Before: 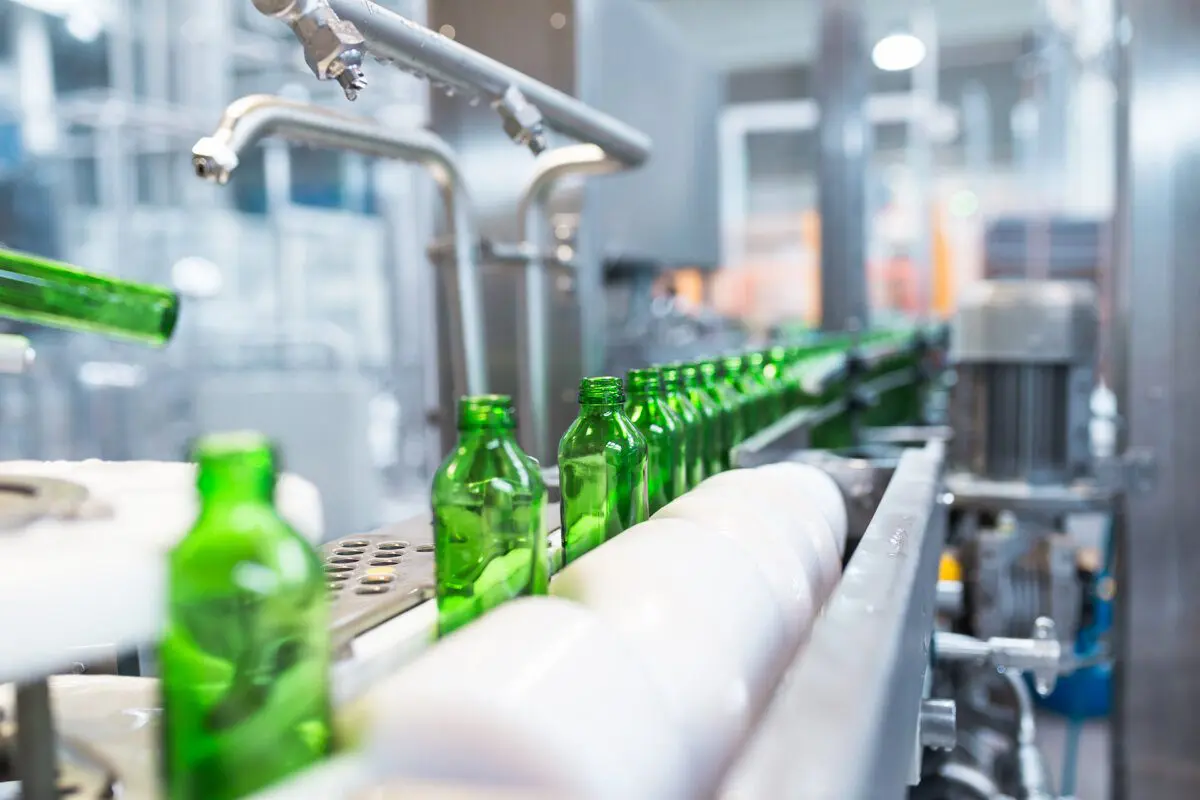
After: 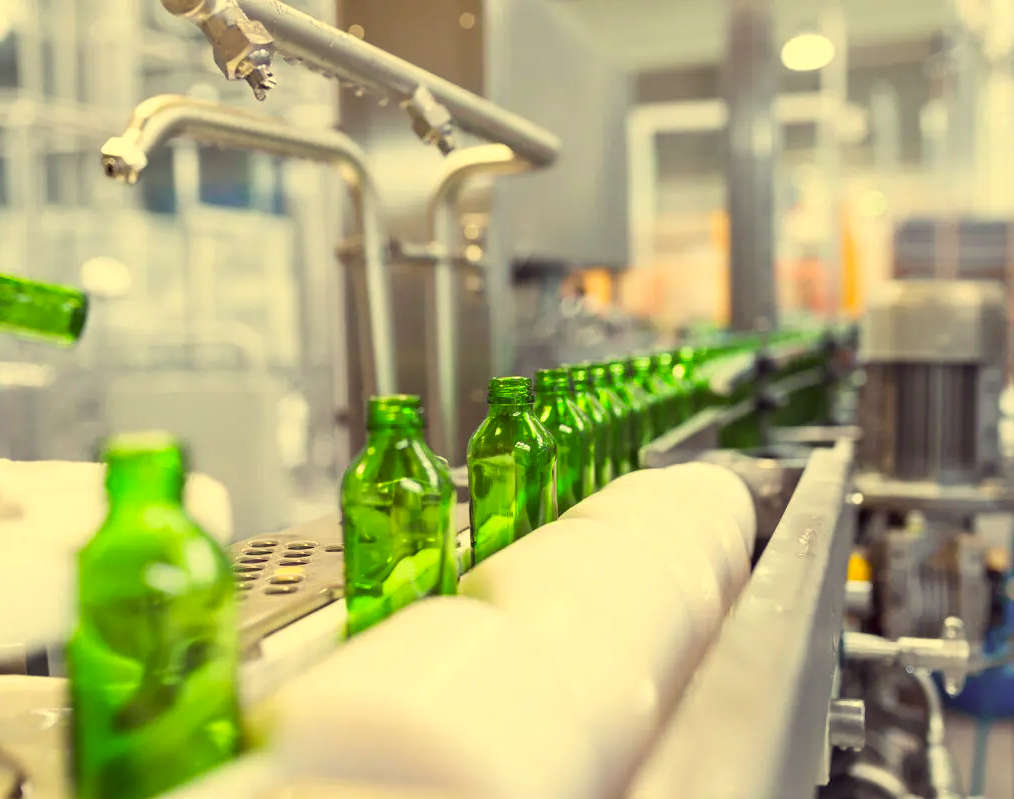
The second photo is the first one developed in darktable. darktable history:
crop: left 7.623%, right 7.813%
color correction: highlights a* -0.547, highlights b* 39.68, shadows a* 9.61, shadows b* -0.875
